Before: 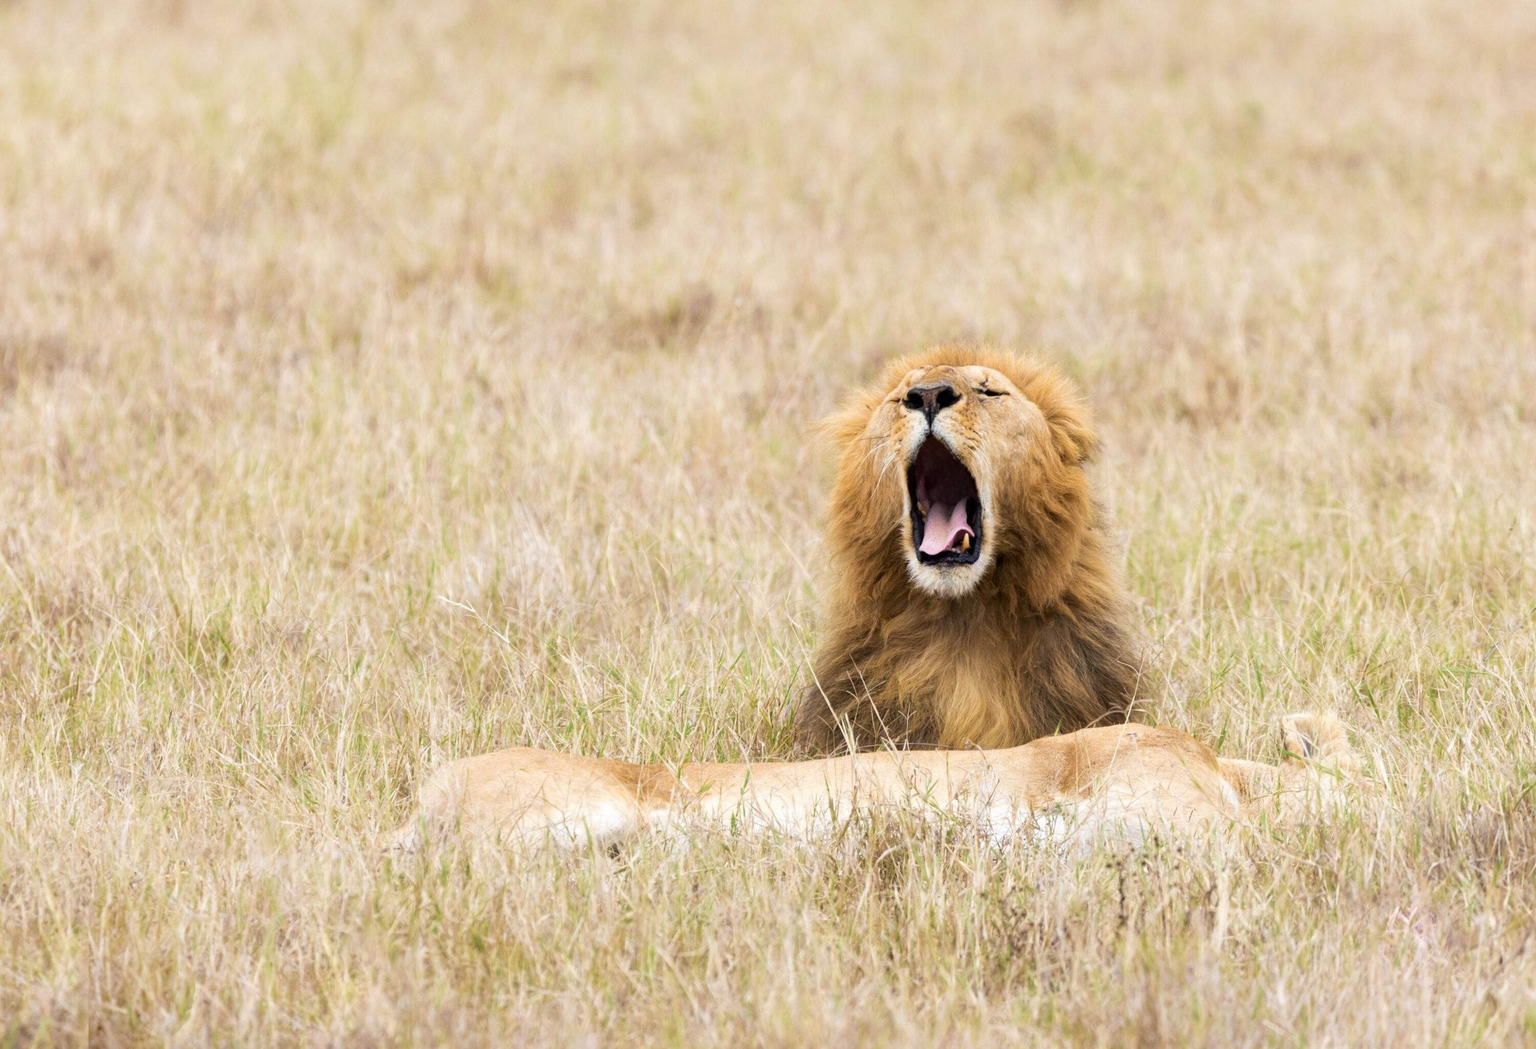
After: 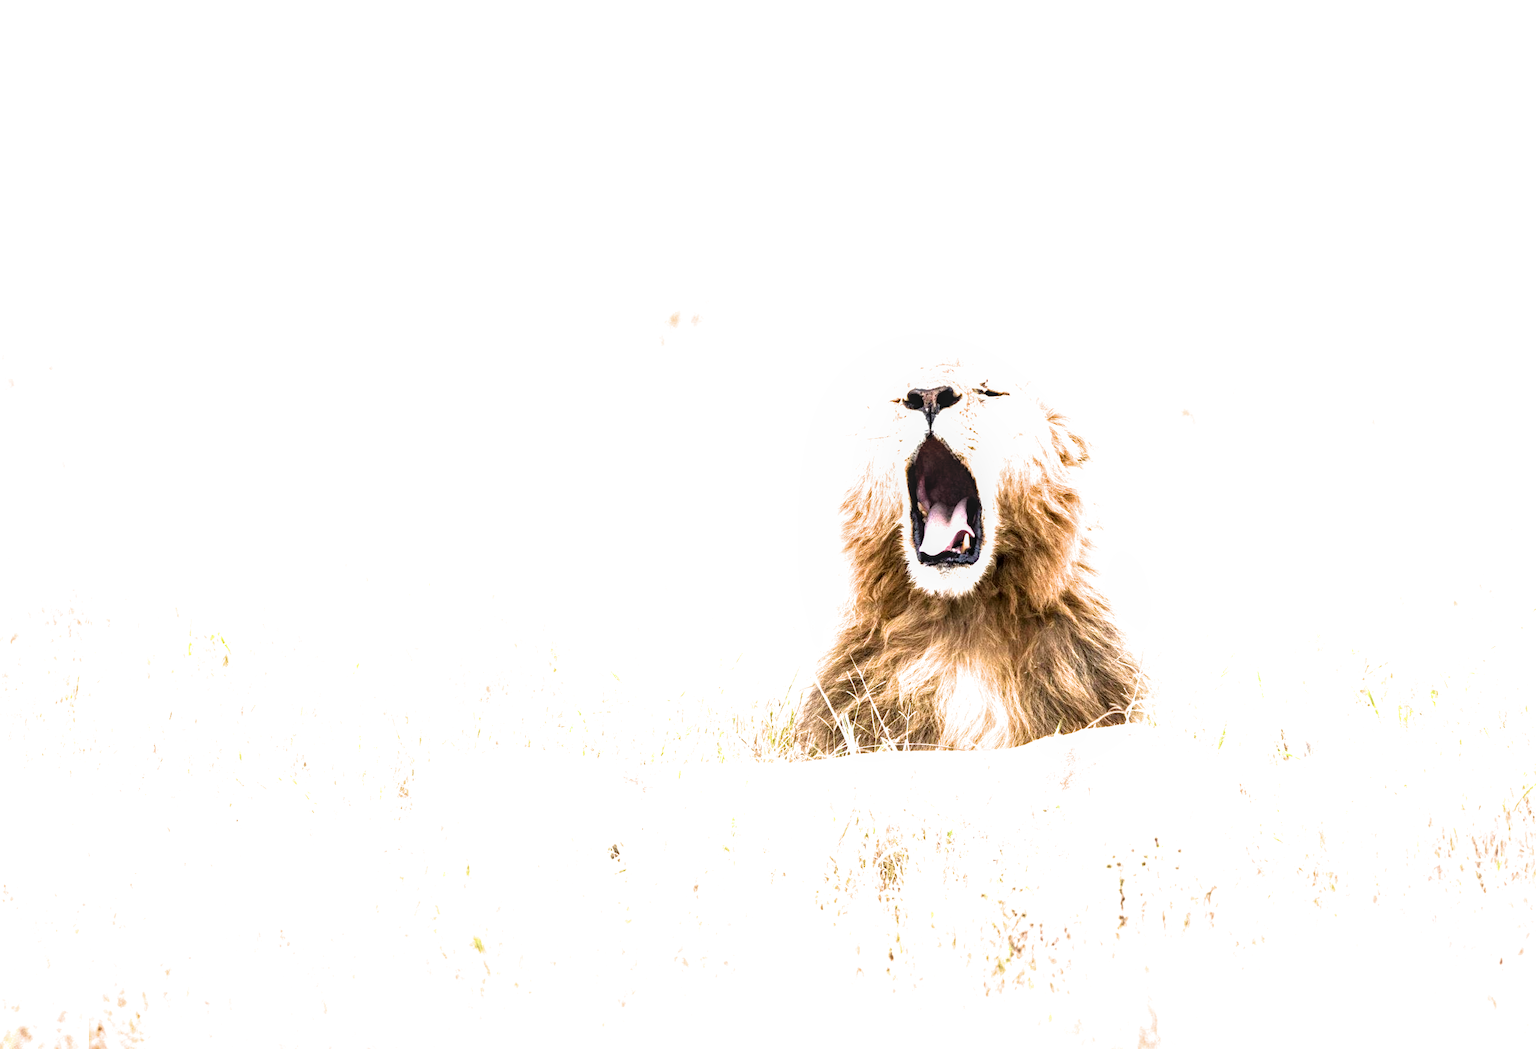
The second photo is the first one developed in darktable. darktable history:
exposure: black level correction 0, exposure 1.388 EV, compensate exposure bias true, compensate highlight preservation false
local contrast: on, module defaults
filmic rgb: white relative exposure 2.2 EV, hardness 6.97
